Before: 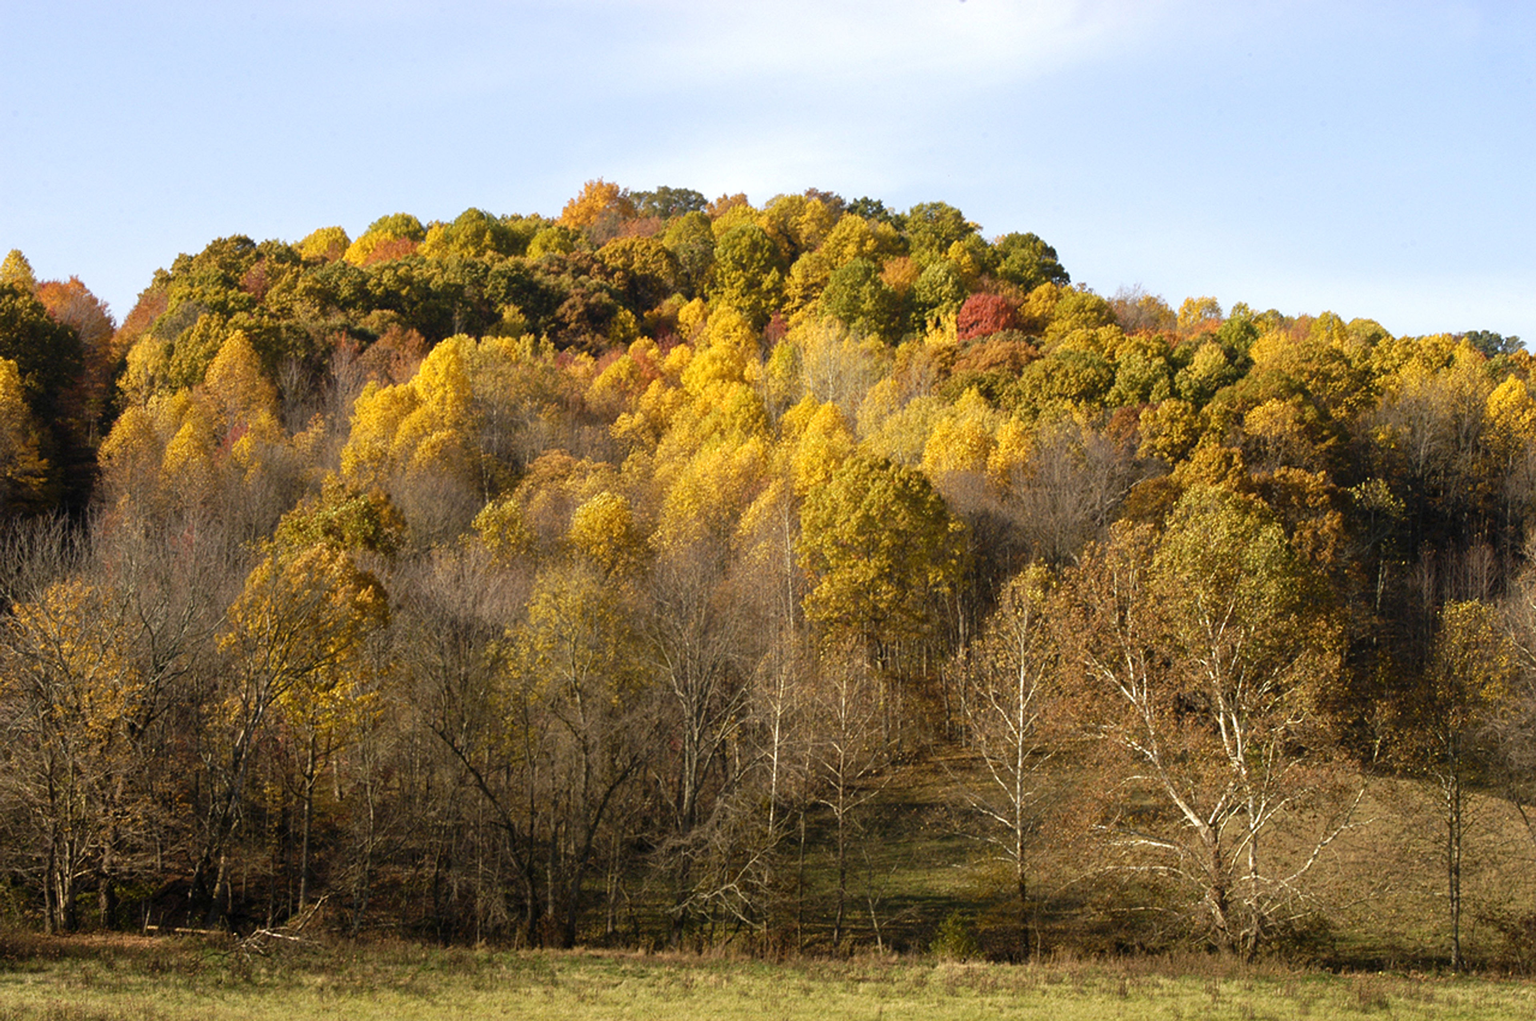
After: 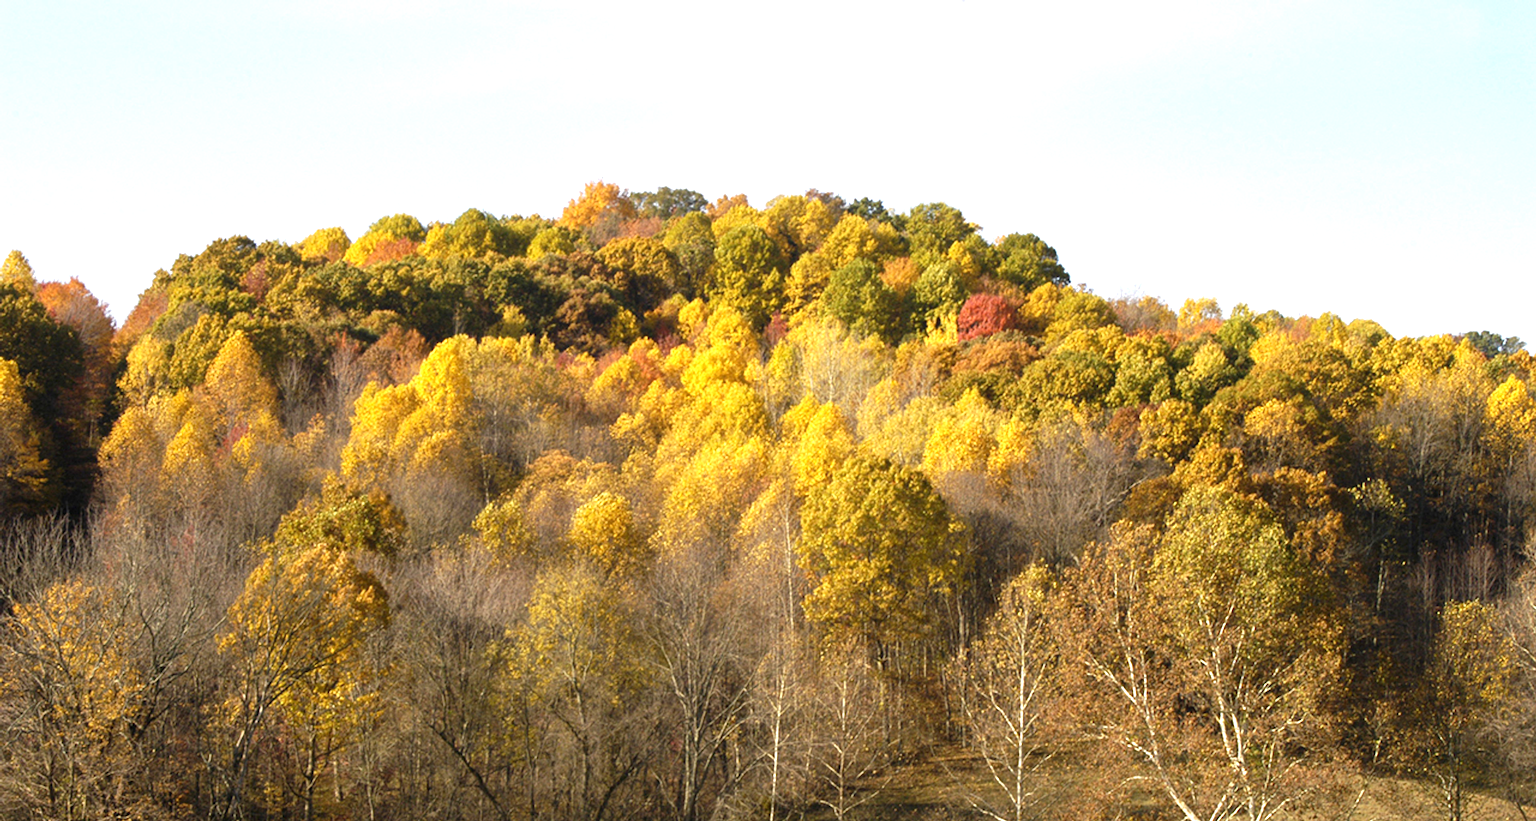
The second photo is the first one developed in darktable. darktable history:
crop: bottom 19.581%
exposure: exposure 0.605 EV, compensate exposure bias true, compensate highlight preservation false
